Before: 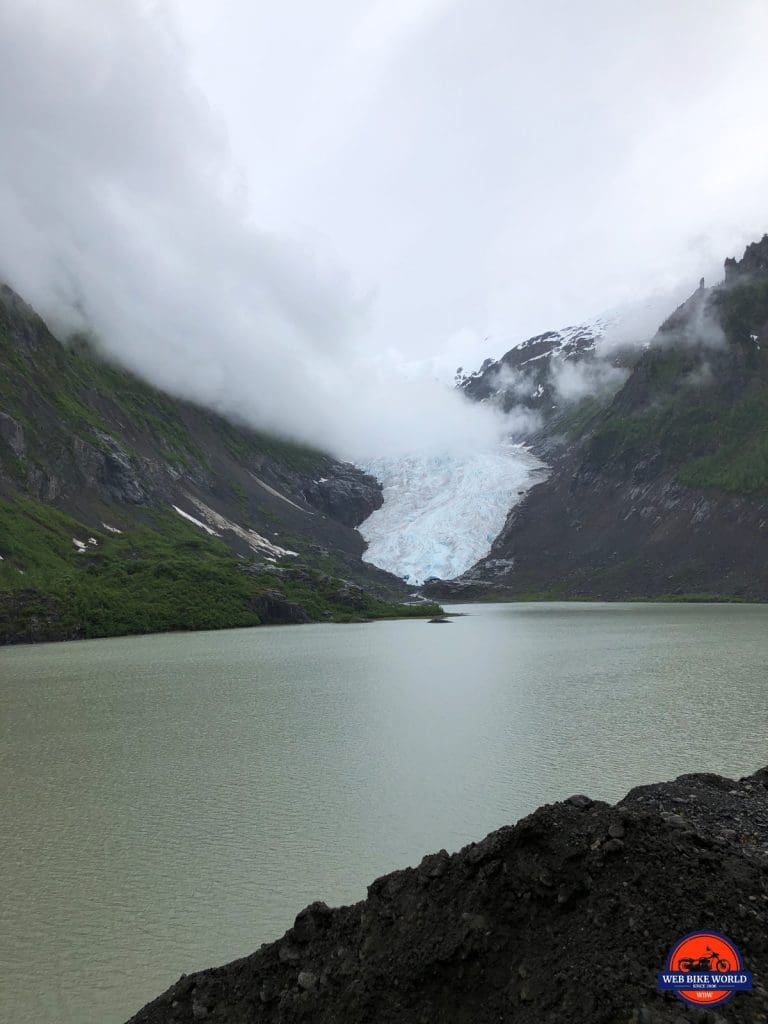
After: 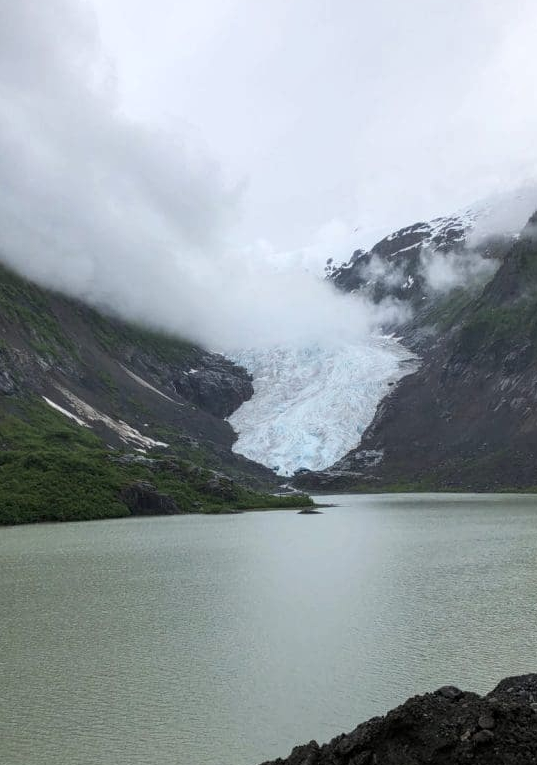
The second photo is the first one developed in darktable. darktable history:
local contrast: on, module defaults
crop and rotate: left 17.046%, top 10.659%, right 12.989%, bottom 14.553%
